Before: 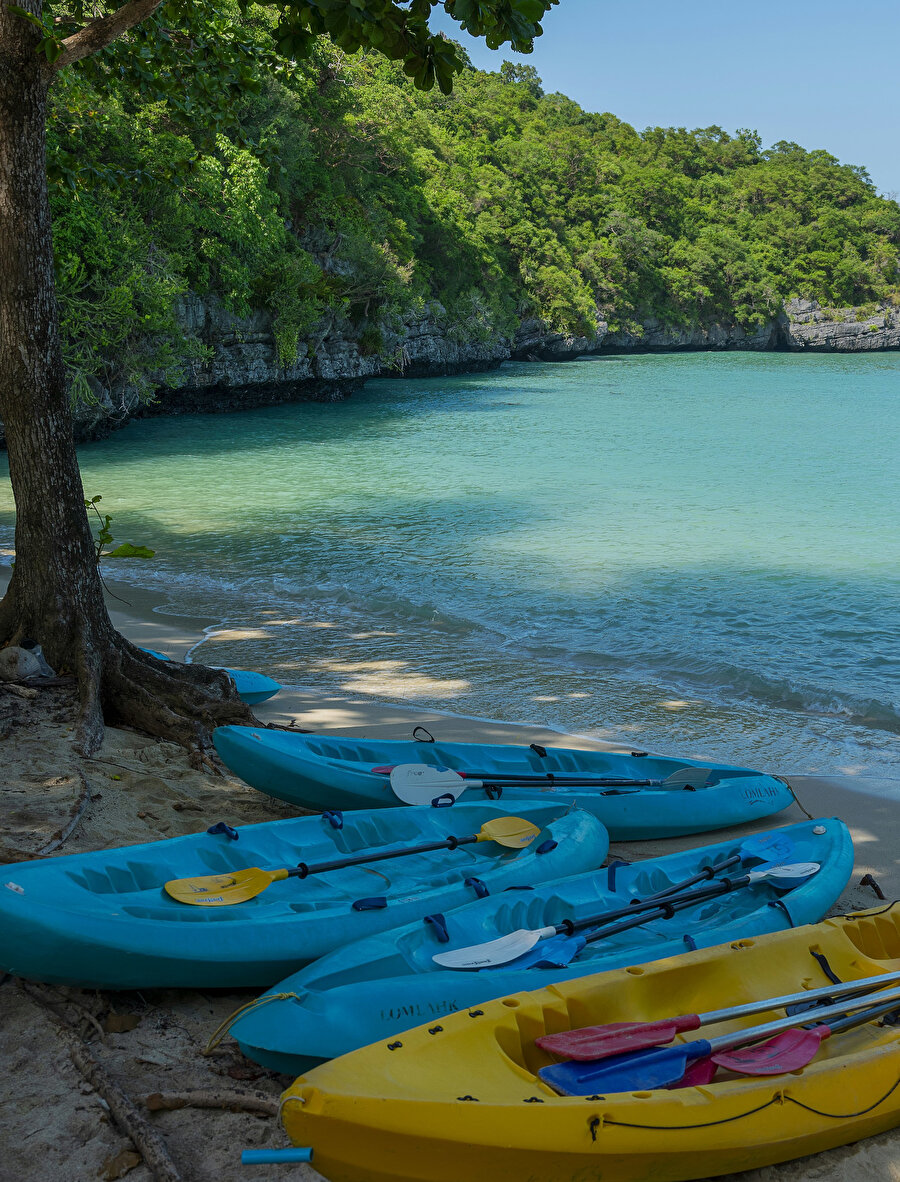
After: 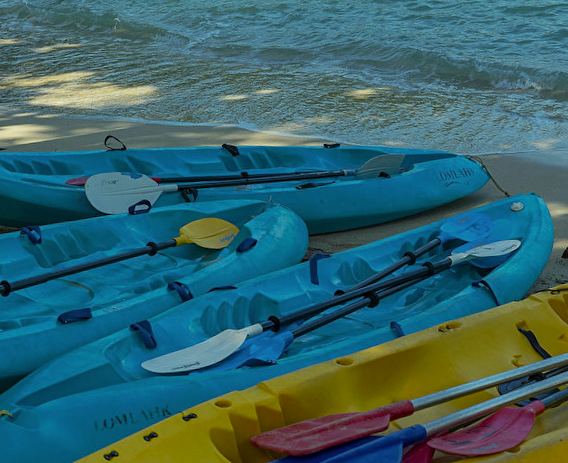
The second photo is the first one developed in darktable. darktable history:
color correction: highlights a* -5.94, highlights b* 11.19
crop and rotate: left 35.509%, top 50.238%, bottom 4.934%
rotate and perspective: rotation -4.57°, crop left 0.054, crop right 0.944, crop top 0.087, crop bottom 0.914
